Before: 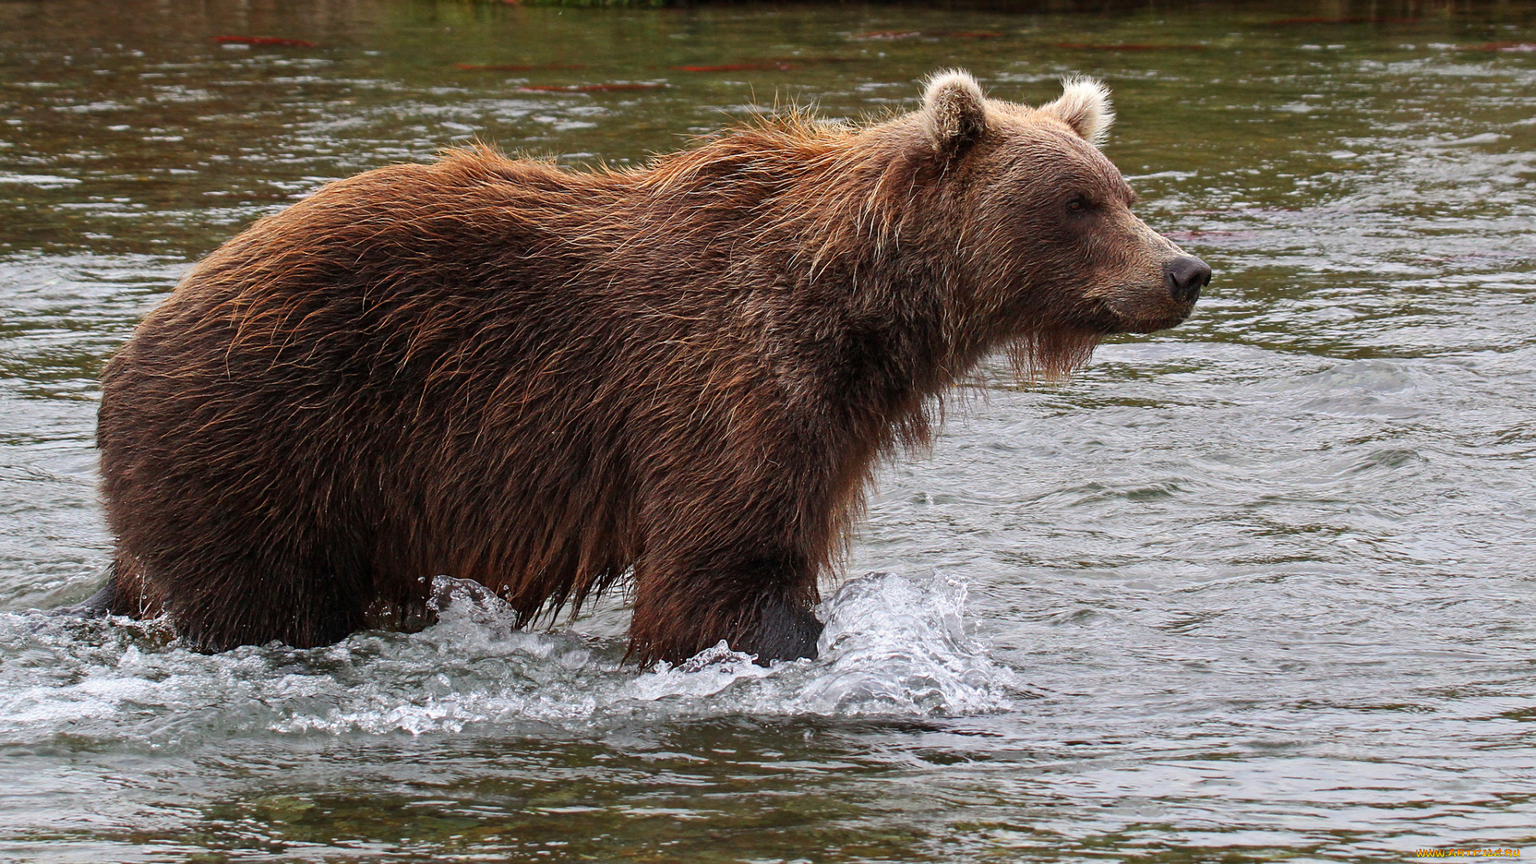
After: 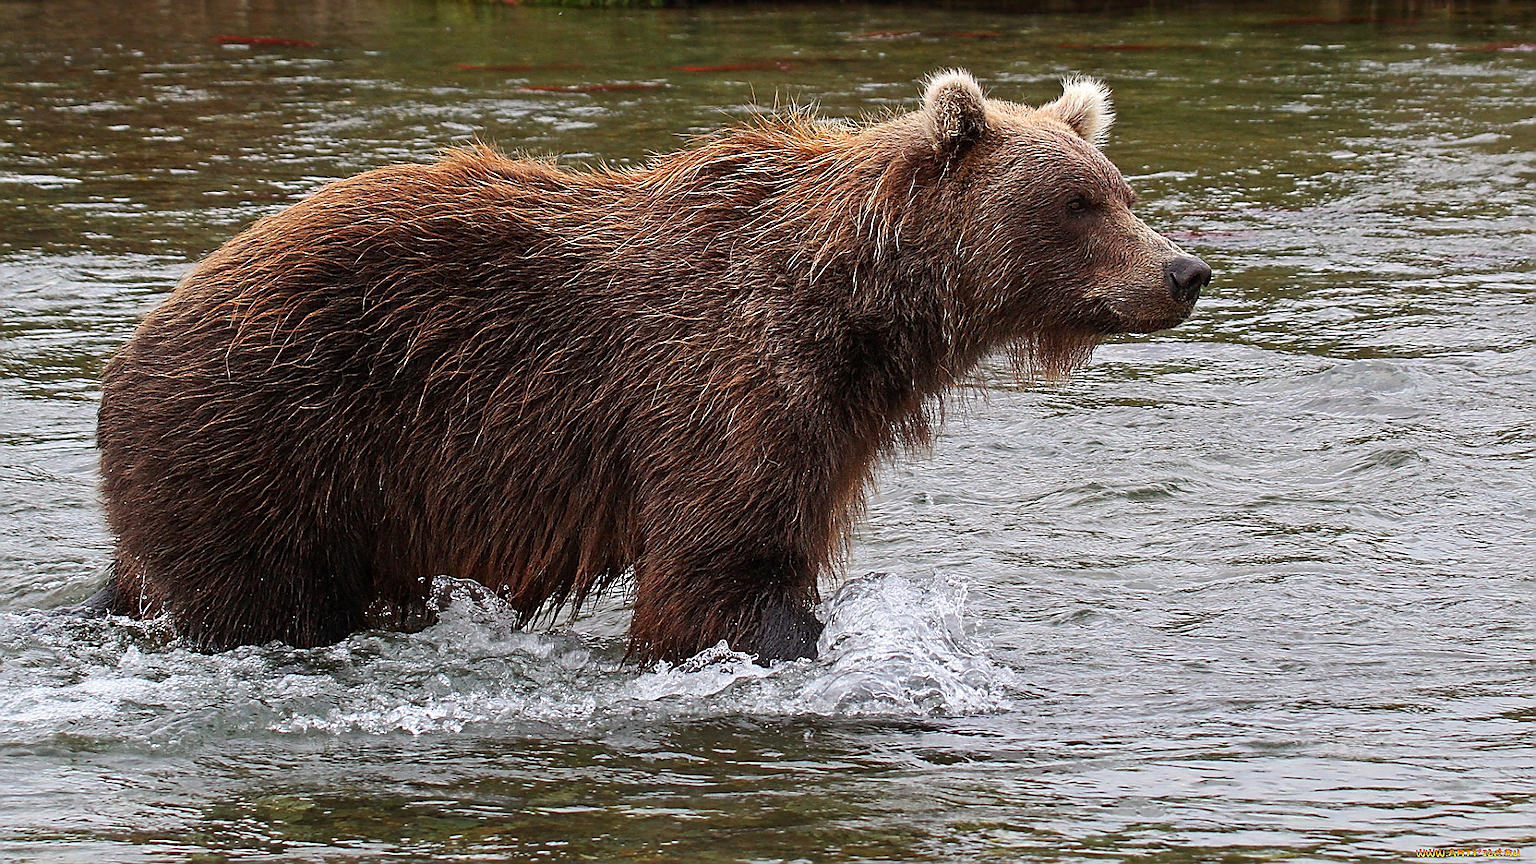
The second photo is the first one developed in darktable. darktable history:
sharpen: radius 1.413, amount 1.252, threshold 0.825
